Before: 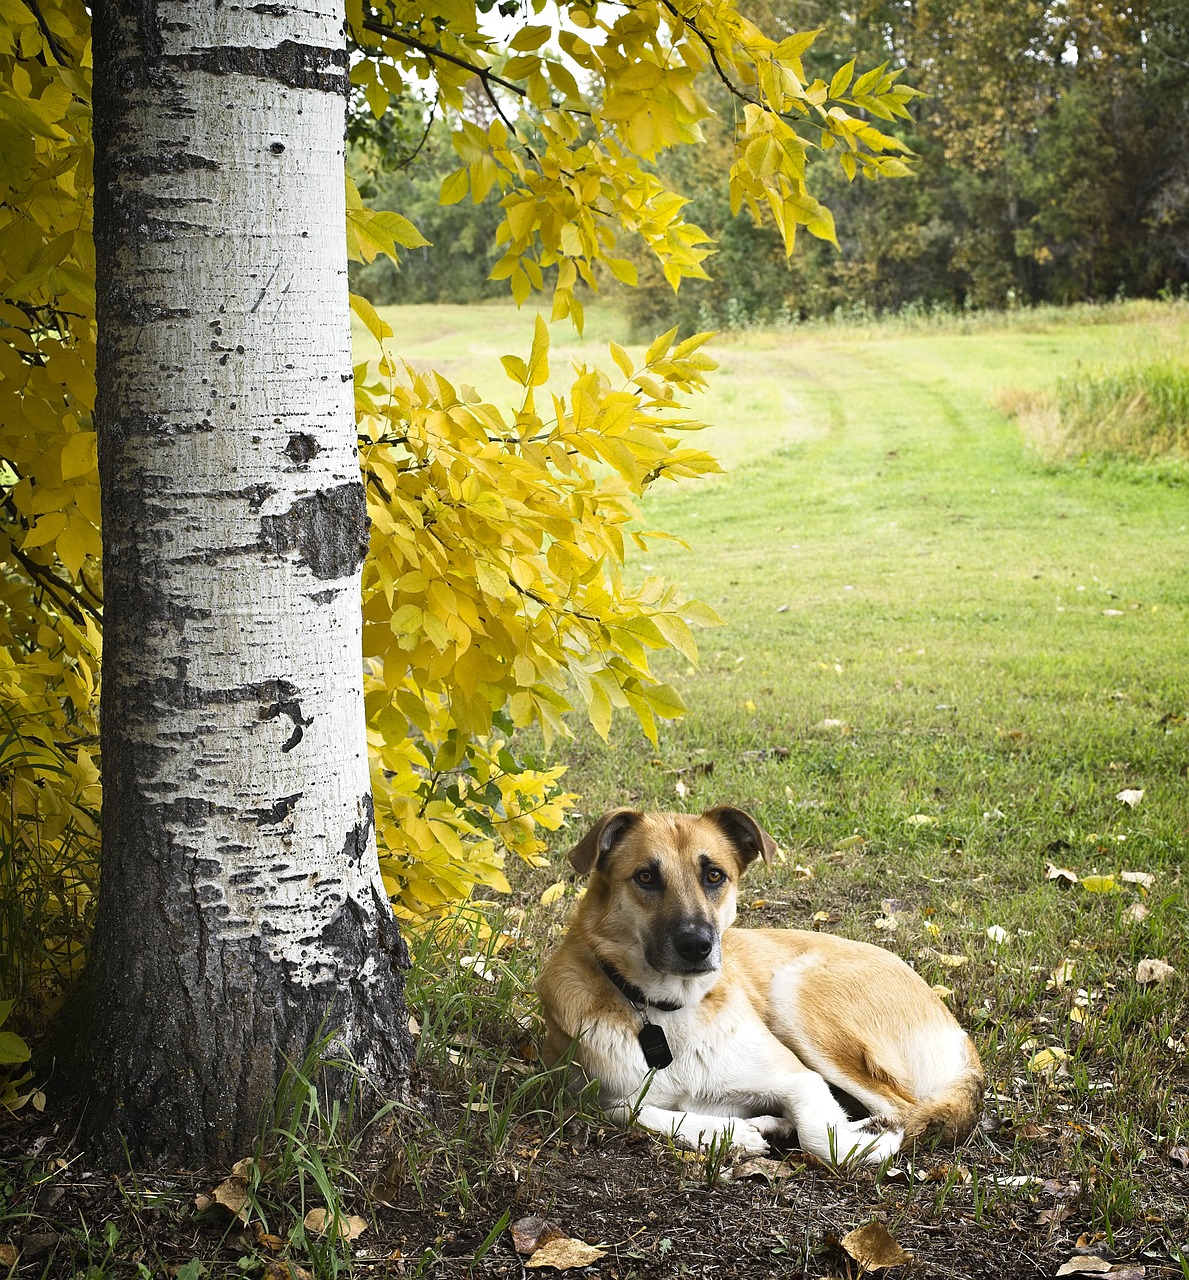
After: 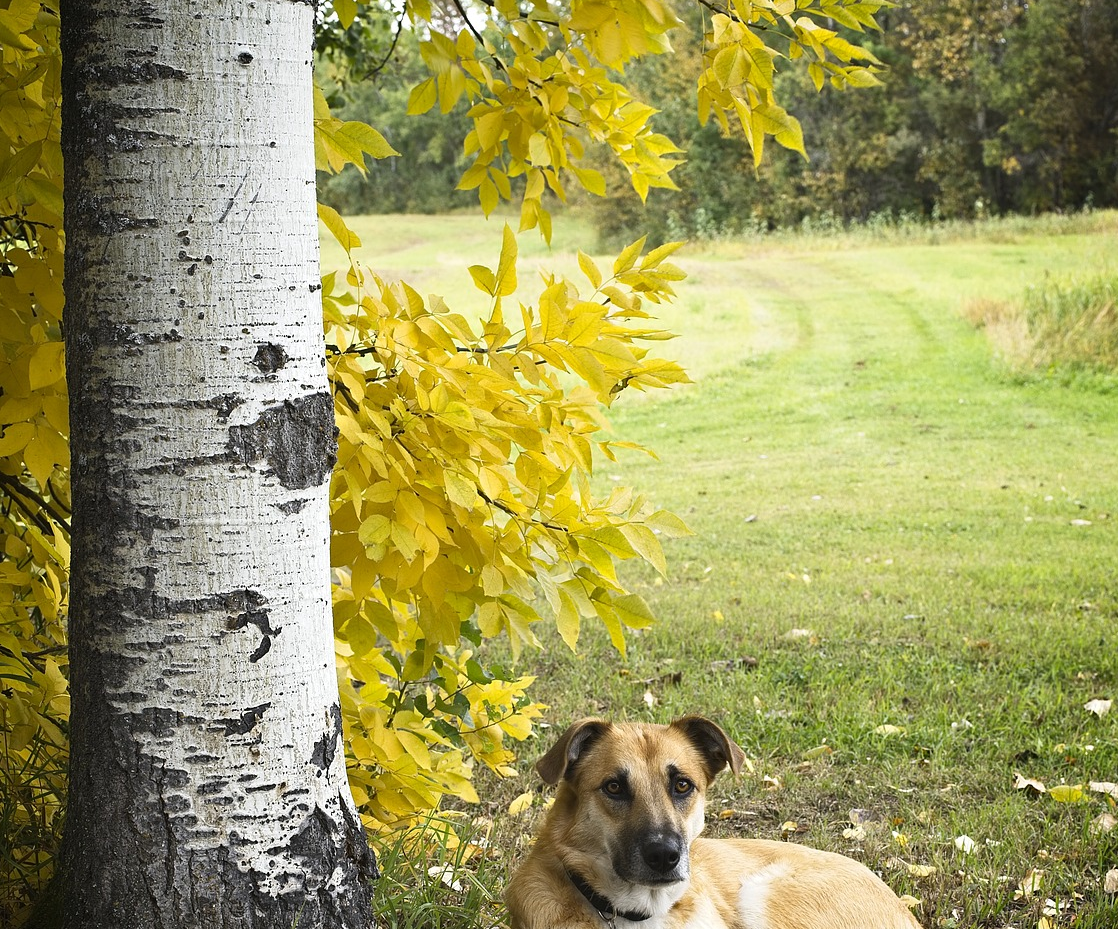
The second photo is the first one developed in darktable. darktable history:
crop: left 2.736%, top 7.052%, right 3.188%, bottom 20.308%
